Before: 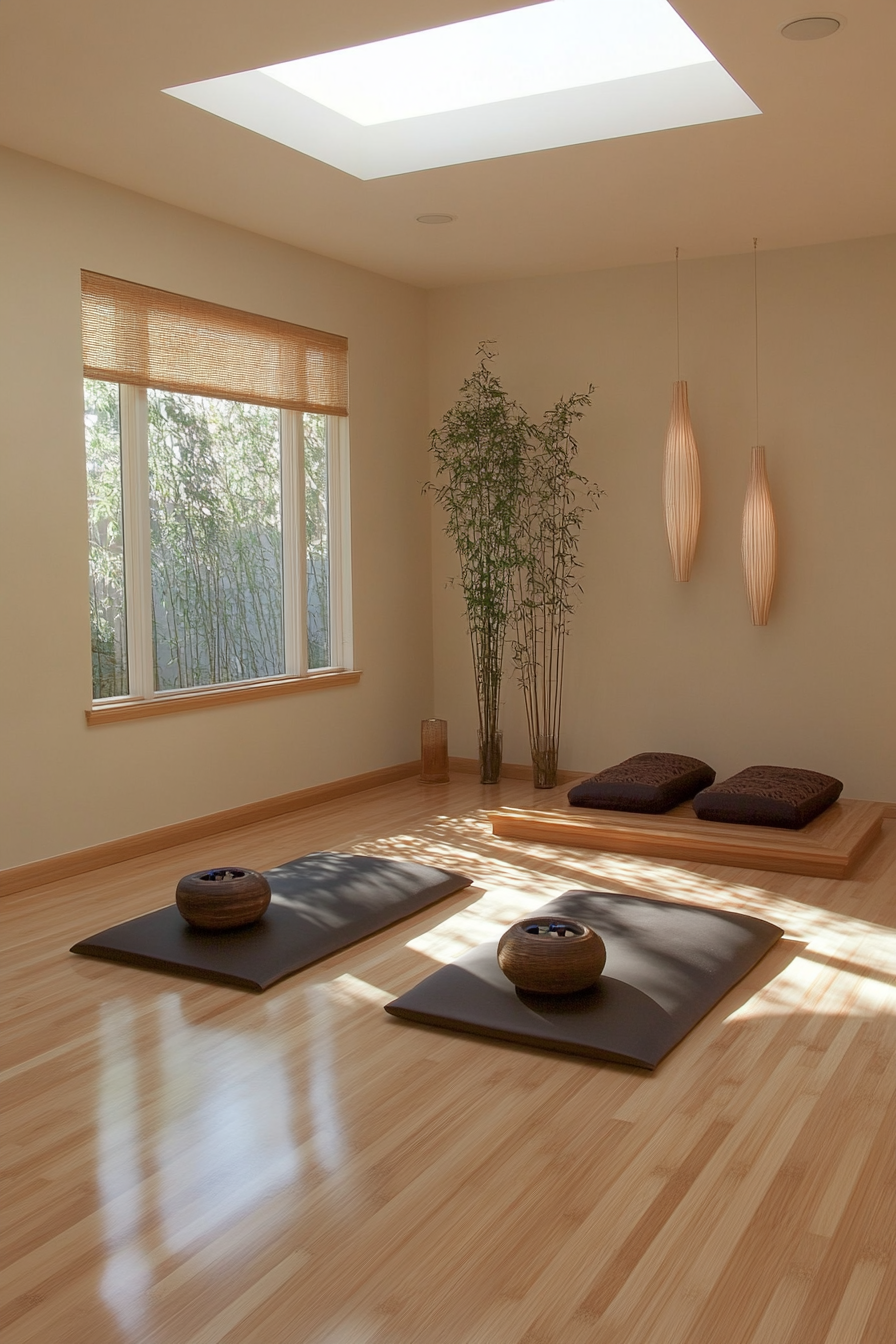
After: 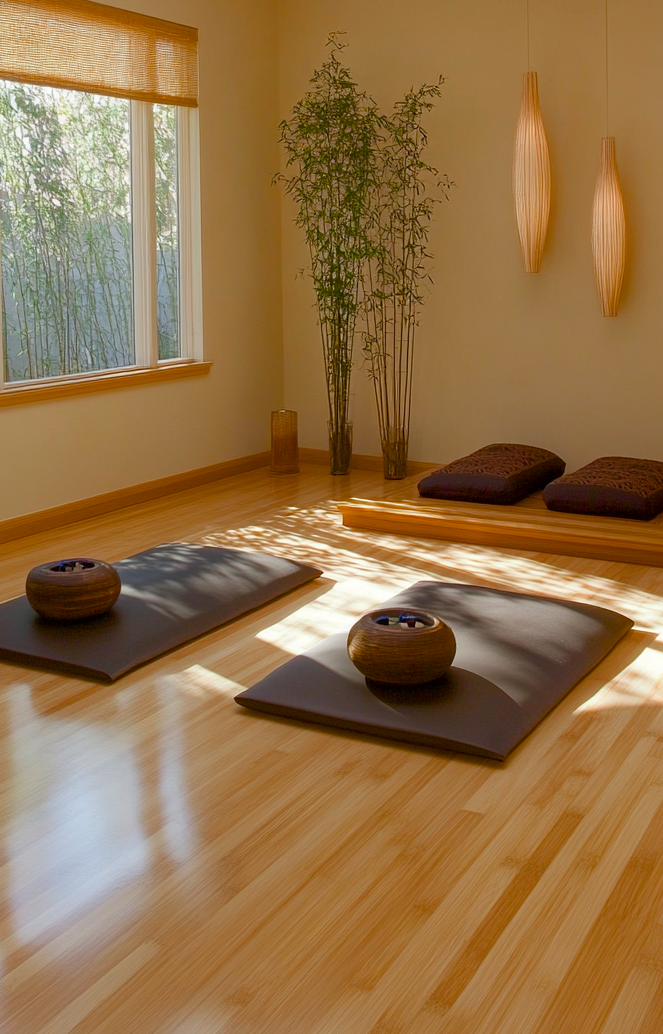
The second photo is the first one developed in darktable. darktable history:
crop: left 16.835%, top 23.063%, right 9.127%
color balance rgb: linear chroma grading › global chroma 20.097%, perceptual saturation grading › global saturation 27.62%, perceptual saturation grading › highlights -25.489%, perceptual saturation grading › shadows 26.137%
